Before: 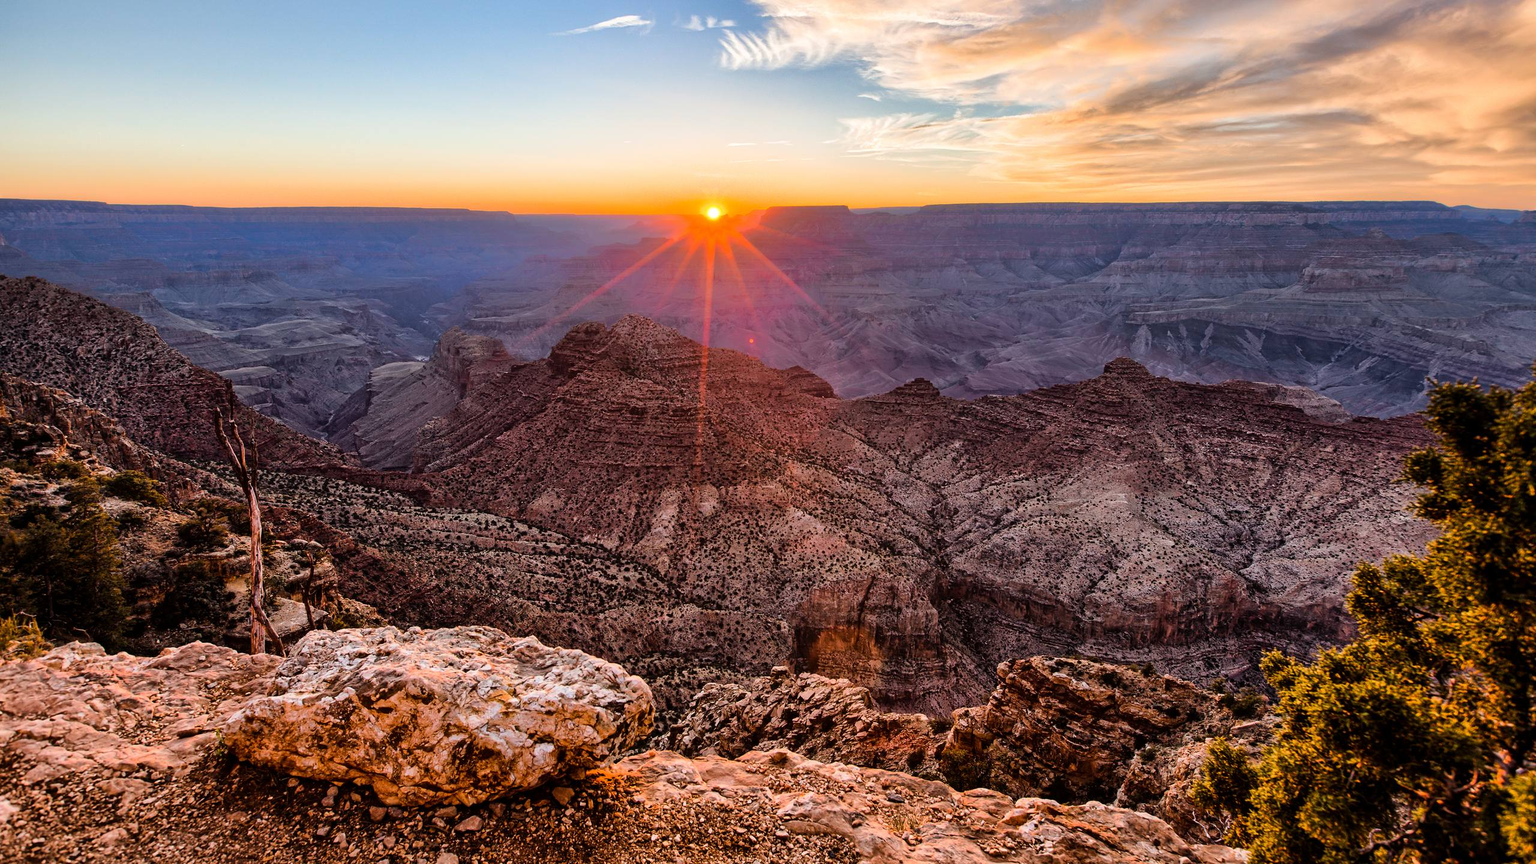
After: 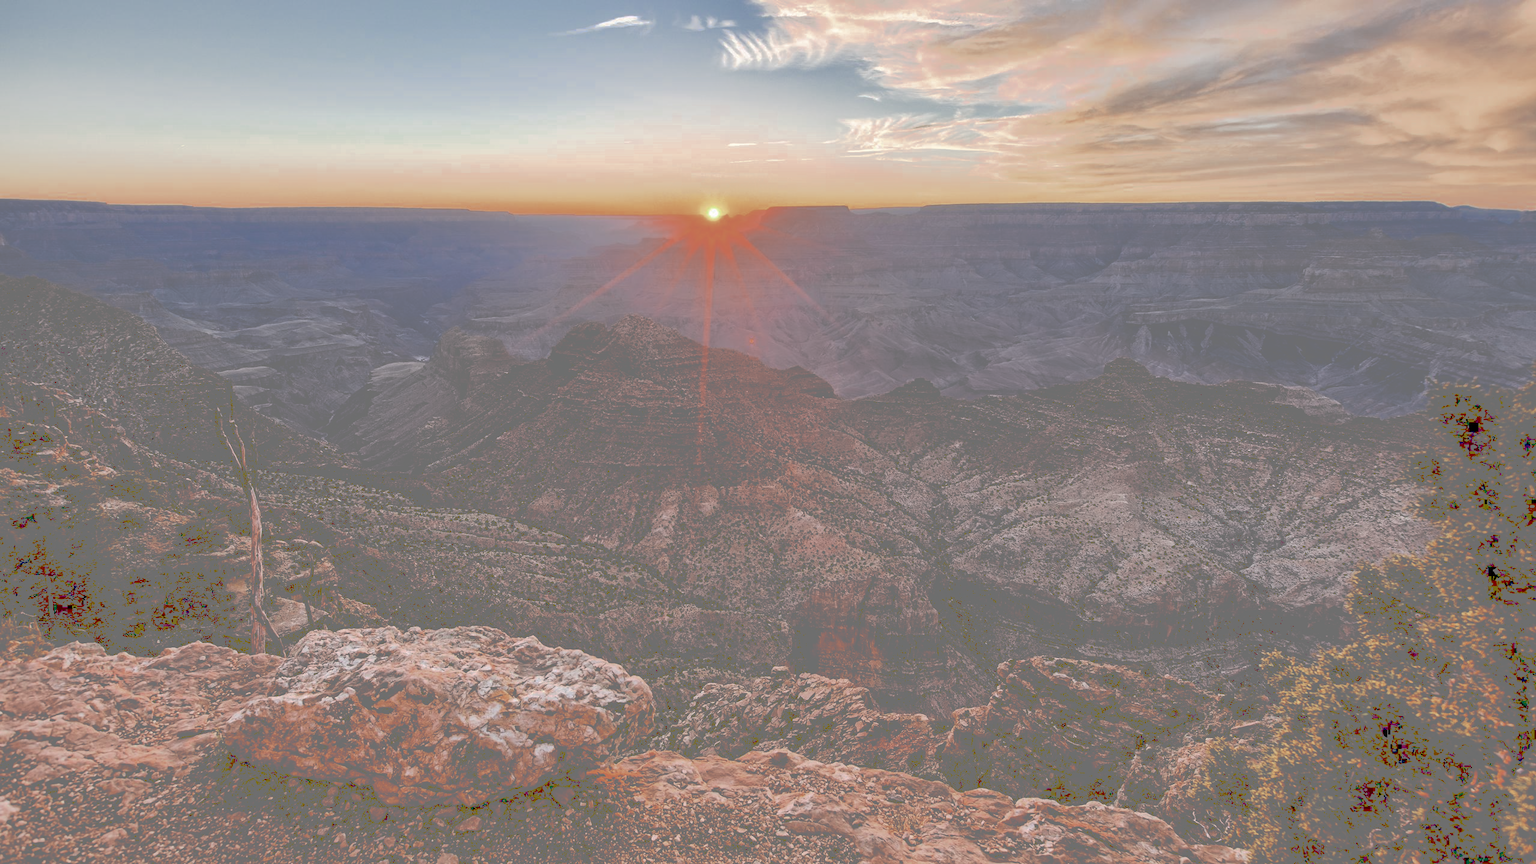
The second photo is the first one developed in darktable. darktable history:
color zones: curves: ch0 [(0, 0.5) (0.125, 0.4) (0.25, 0.5) (0.375, 0.4) (0.5, 0.4) (0.625, 0.35) (0.75, 0.35) (0.875, 0.5)]; ch1 [(0, 0.35) (0.125, 0.45) (0.25, 0.35) (0.375, 0.35) (0.5, 0.35) (0.625, 0.35) (0.75, 0.45) (0.875, 0.35)]; ch2 [(0, 0.6) (0.125, 0.5) (0.25, 0.5) (0.375, 0.6) (0.5, 0.6) (0.625, 0.5) (0.75, 0.5) (0.875, 0.5)]
tone curve: curves: ch0 [(0, 0) (0.003, 0.464) (0.011, 0.464) (0.025, 0.464) (0.044, 0.464) (0.069, 0.464) (0.1, 0.463) (0.136, 0.463) (0.177, 0.464) (0.224, 0.469) (0.277, 0.482) (0.335, 0.501) (0.399, 0.53) (0.468, 0.567) (0.543, 0.61) (0.623, 0.663) (0.709, 0.718) (0.801, 0.779) (0.898, 0.842) (1, 1)], preserve colors none
